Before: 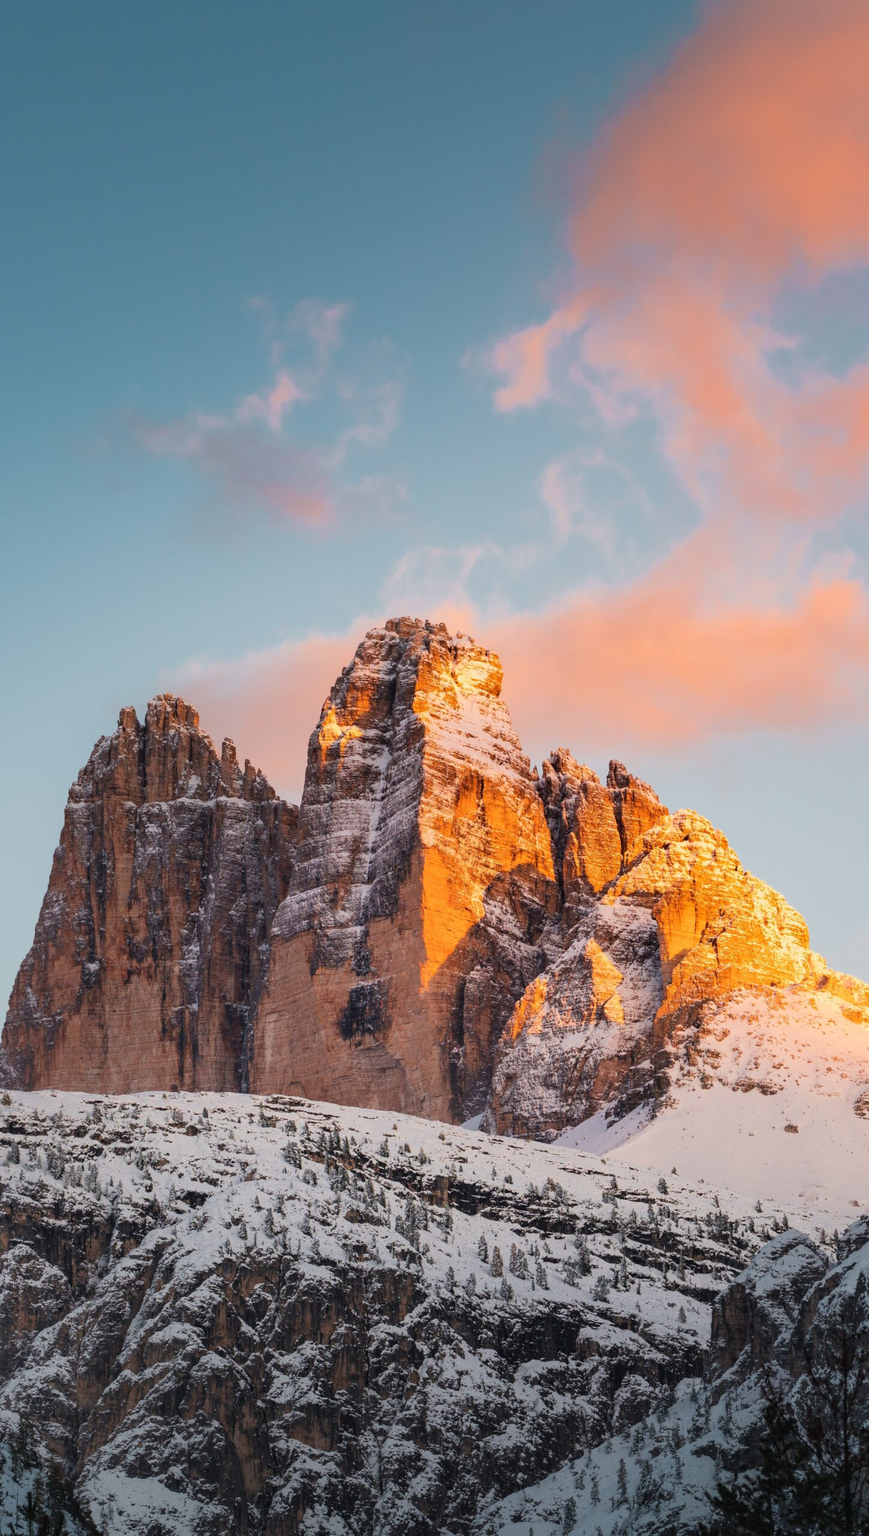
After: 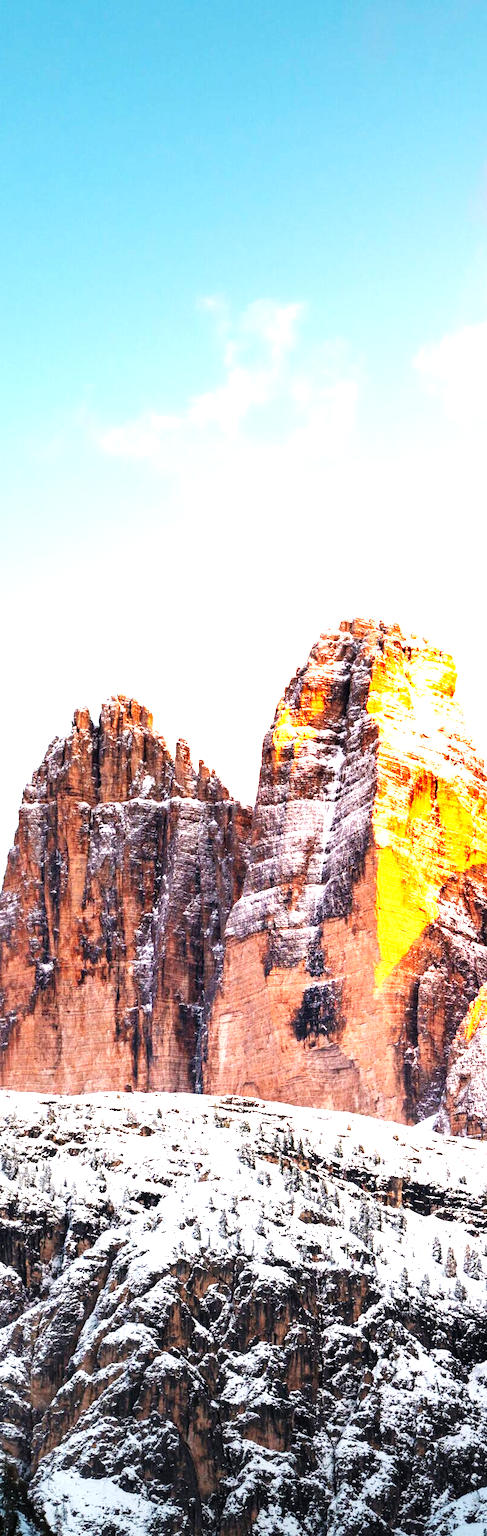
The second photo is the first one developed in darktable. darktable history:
crop: left 5.339%, right 38.455%
base curve: curves: ch0 [(0, 0) (0.007, 0.004) (0.027, 0.03) (0.046, 0.07) (0.207, 0.54) (0.442, 0.872) (0.673, 0.972) (1, 1)], preserve colors none
levels: levels [0, 0.43, 0.859]
